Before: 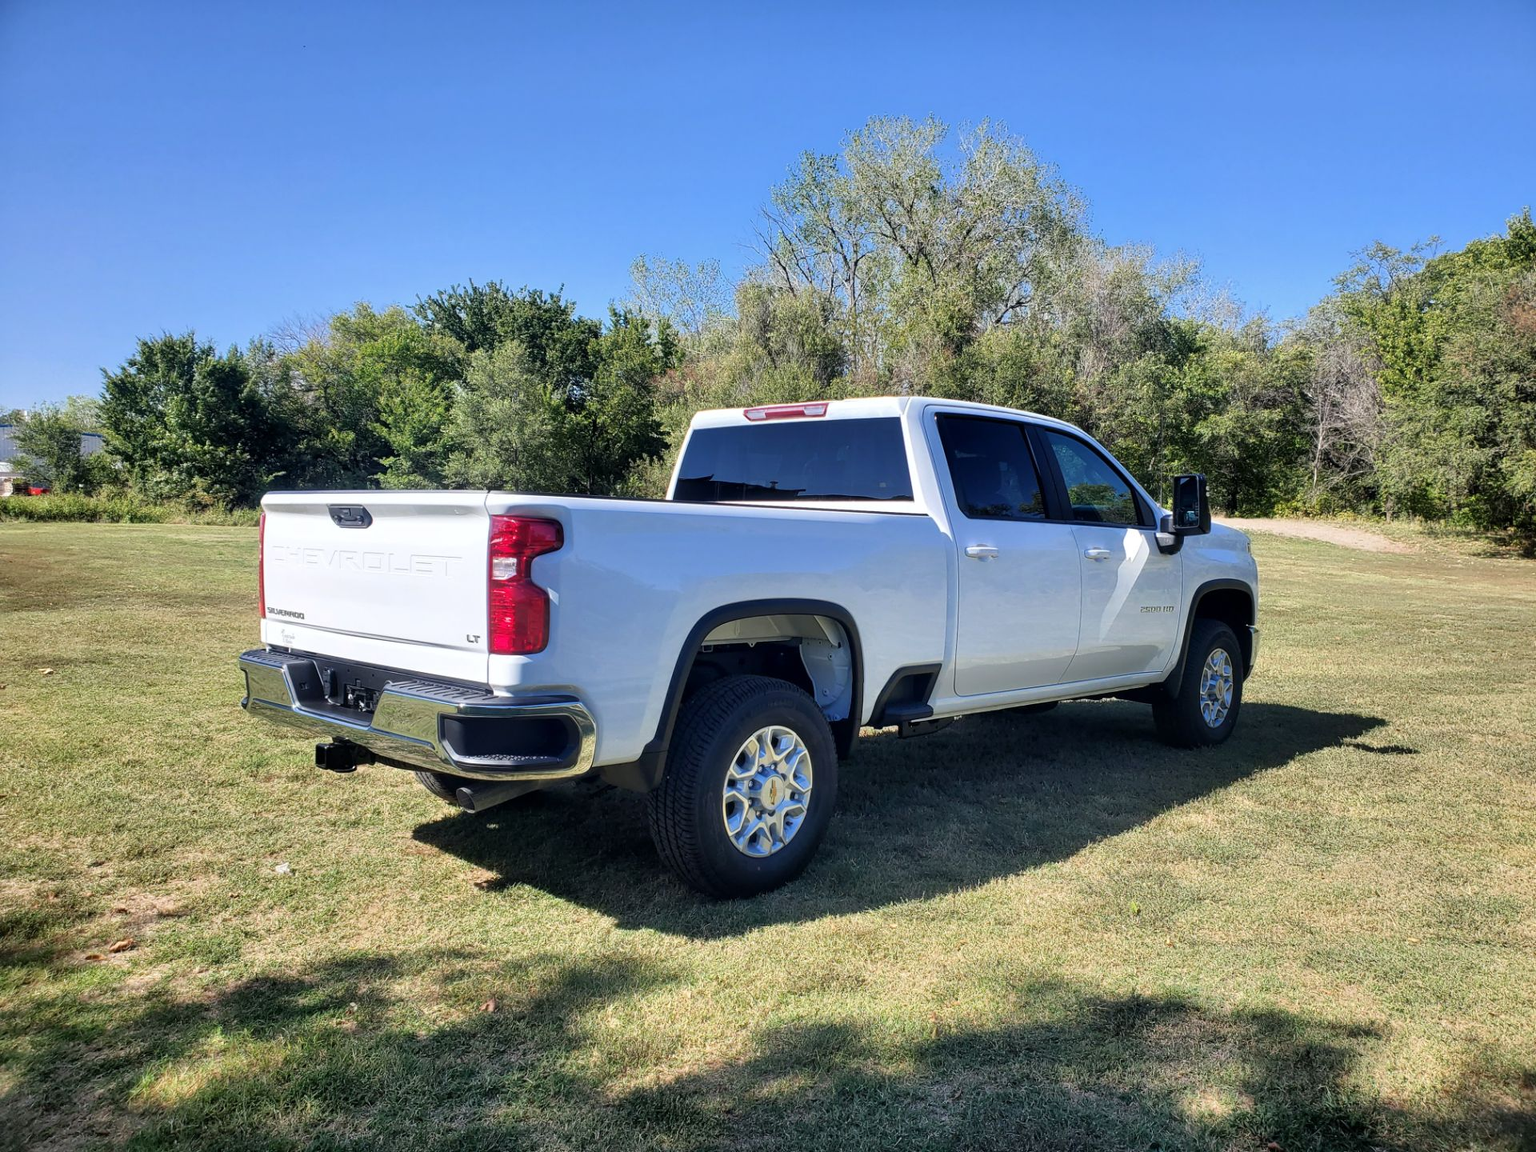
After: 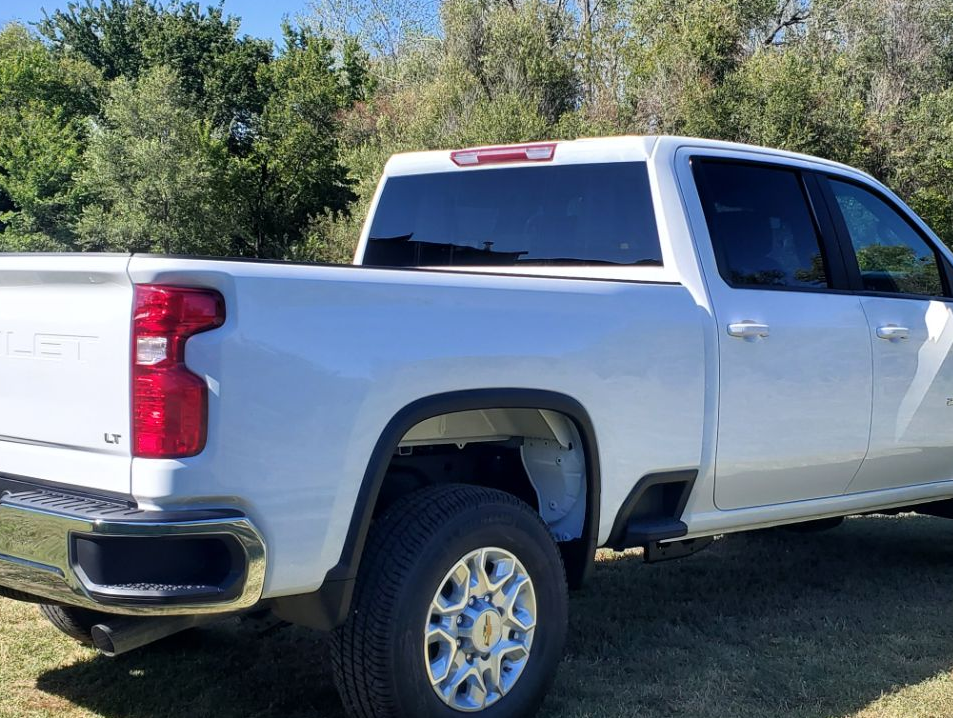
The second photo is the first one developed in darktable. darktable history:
crop: left 24.952%, top 25.036%, right 25.39%, bottom 25.089%
